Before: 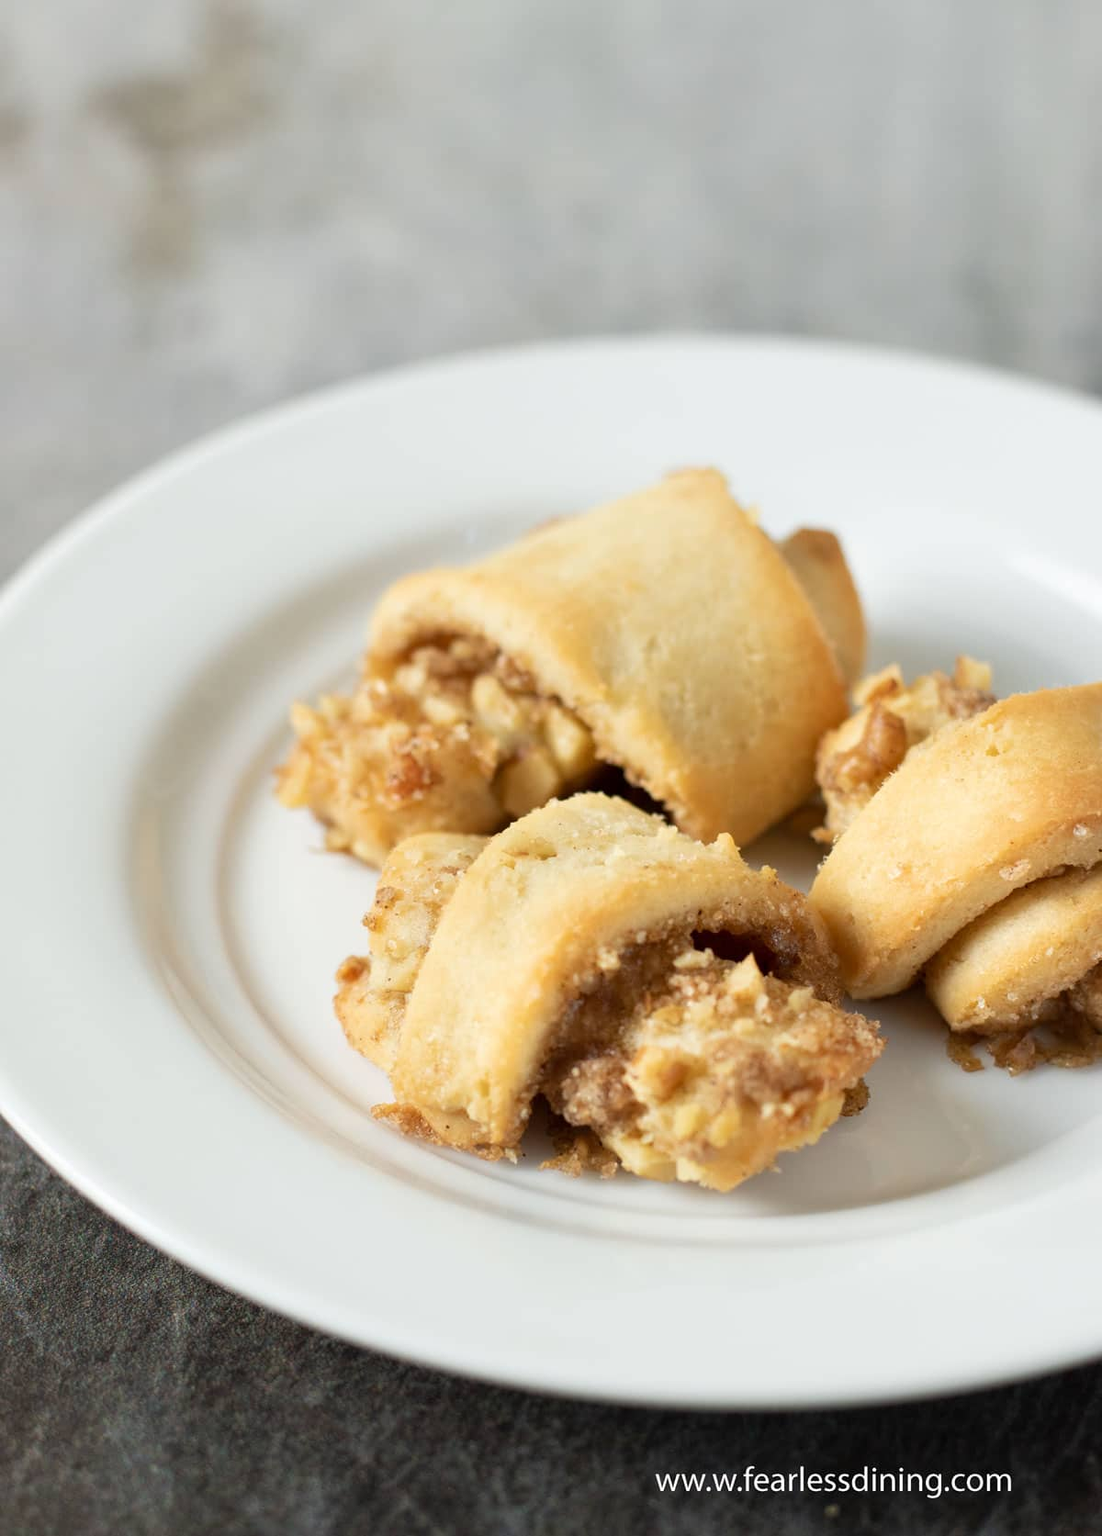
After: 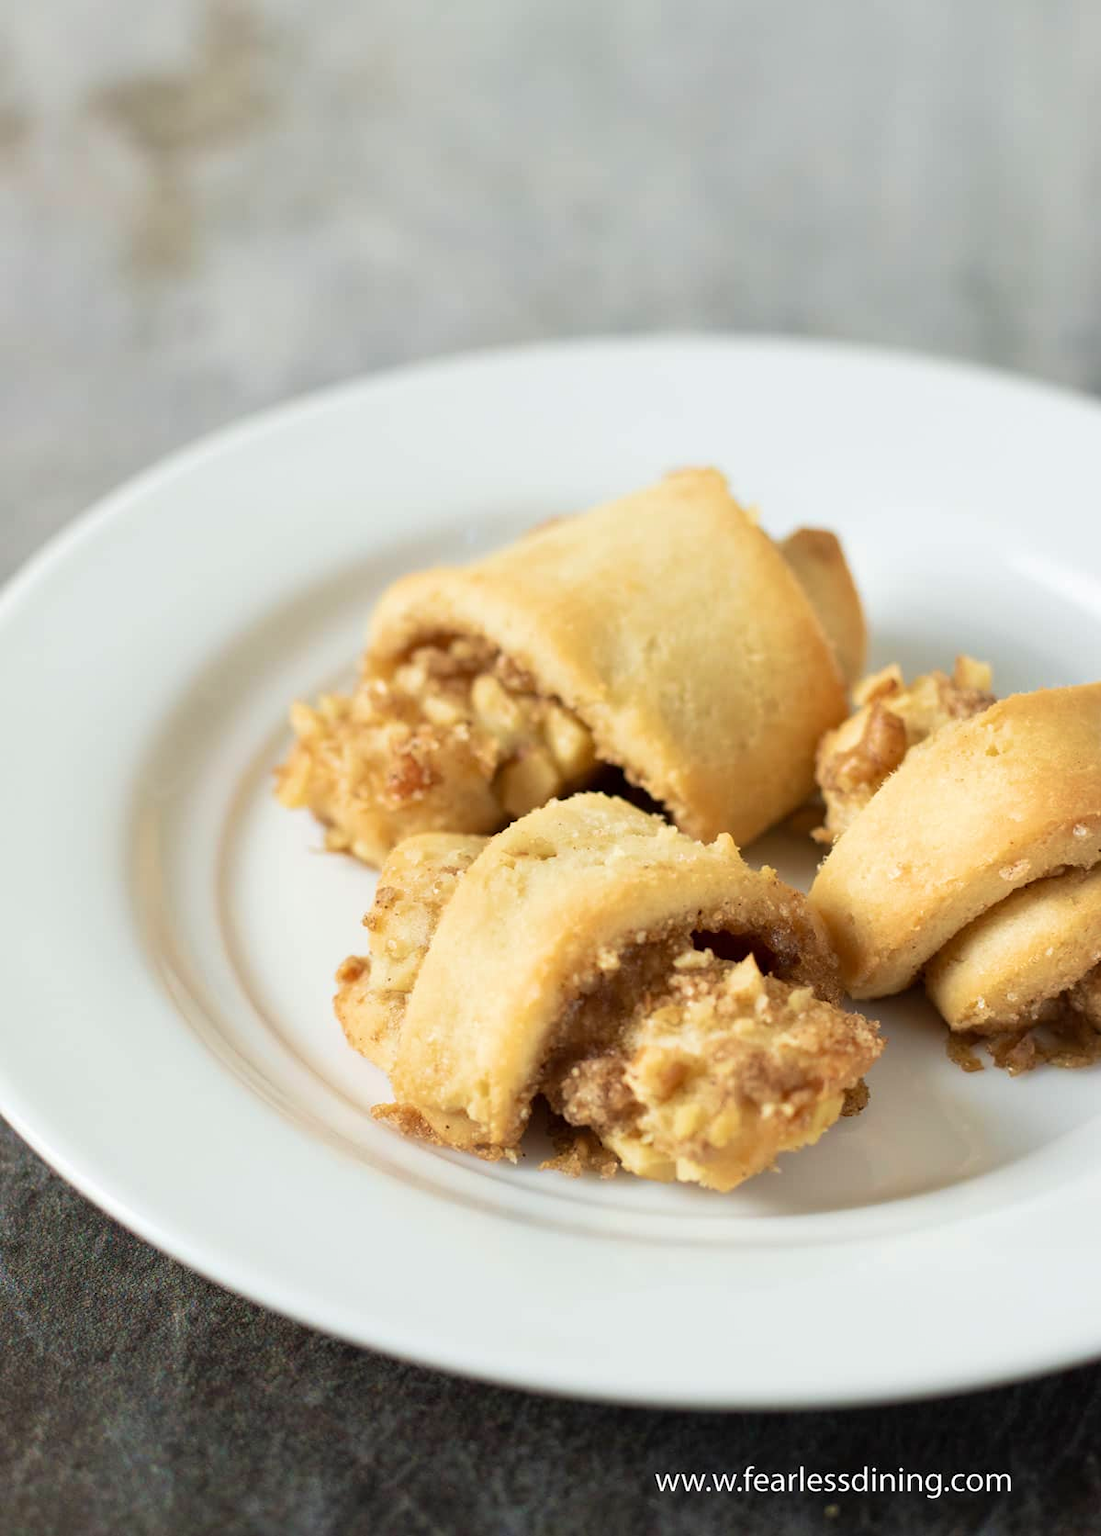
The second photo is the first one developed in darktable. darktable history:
velvia: strength 28.71%
